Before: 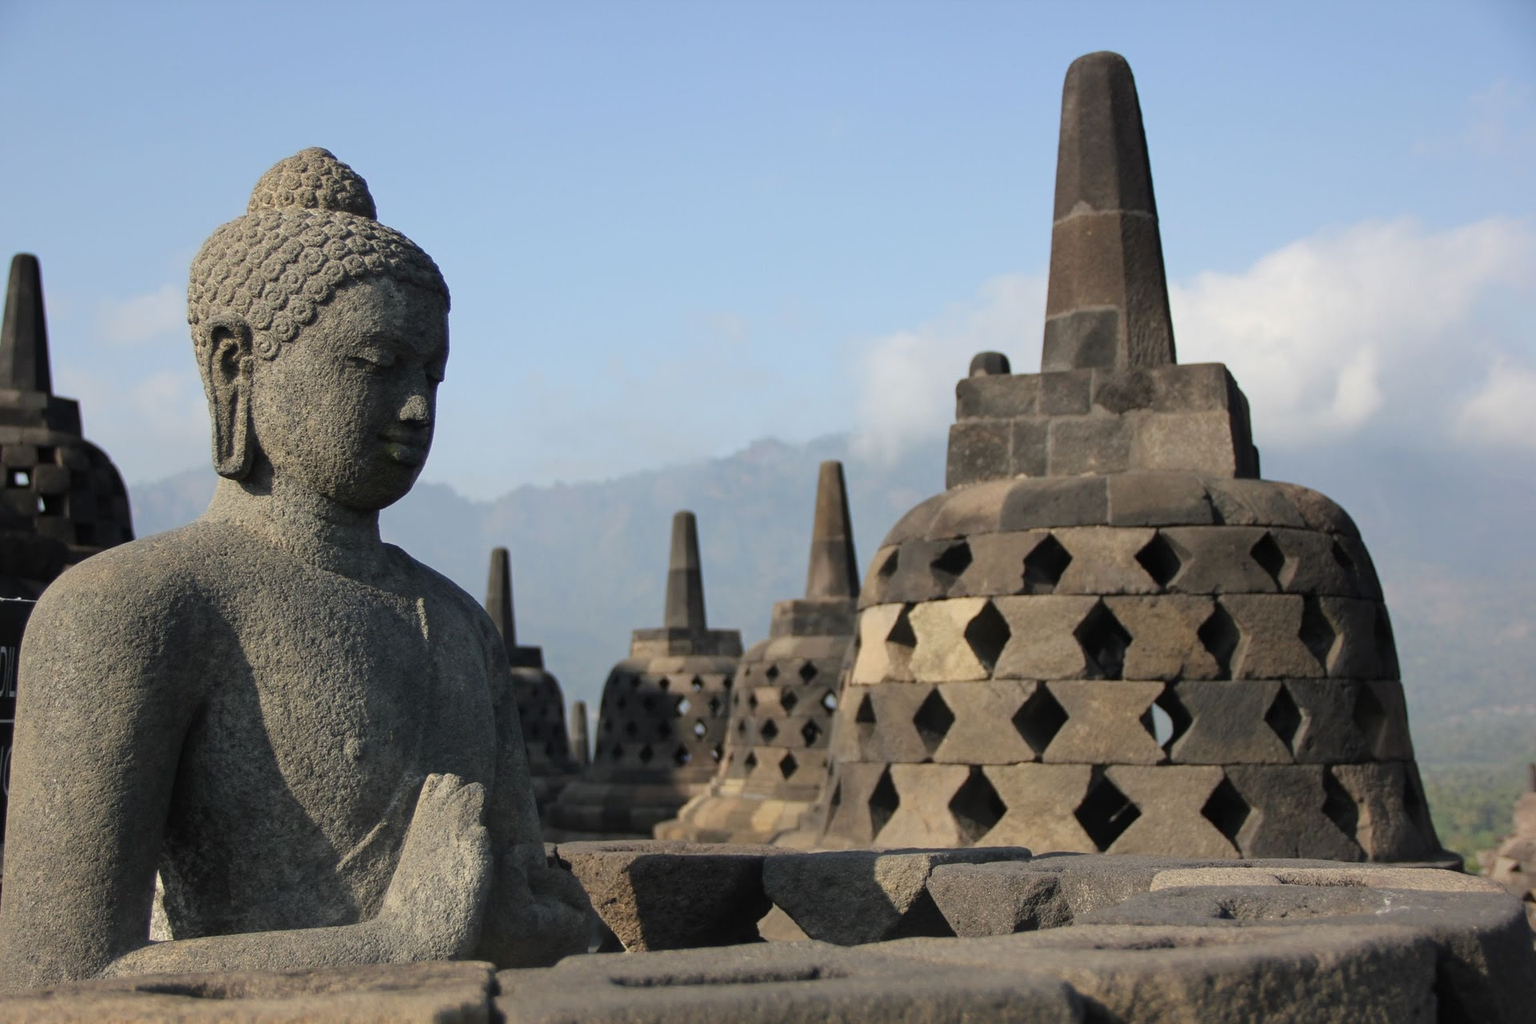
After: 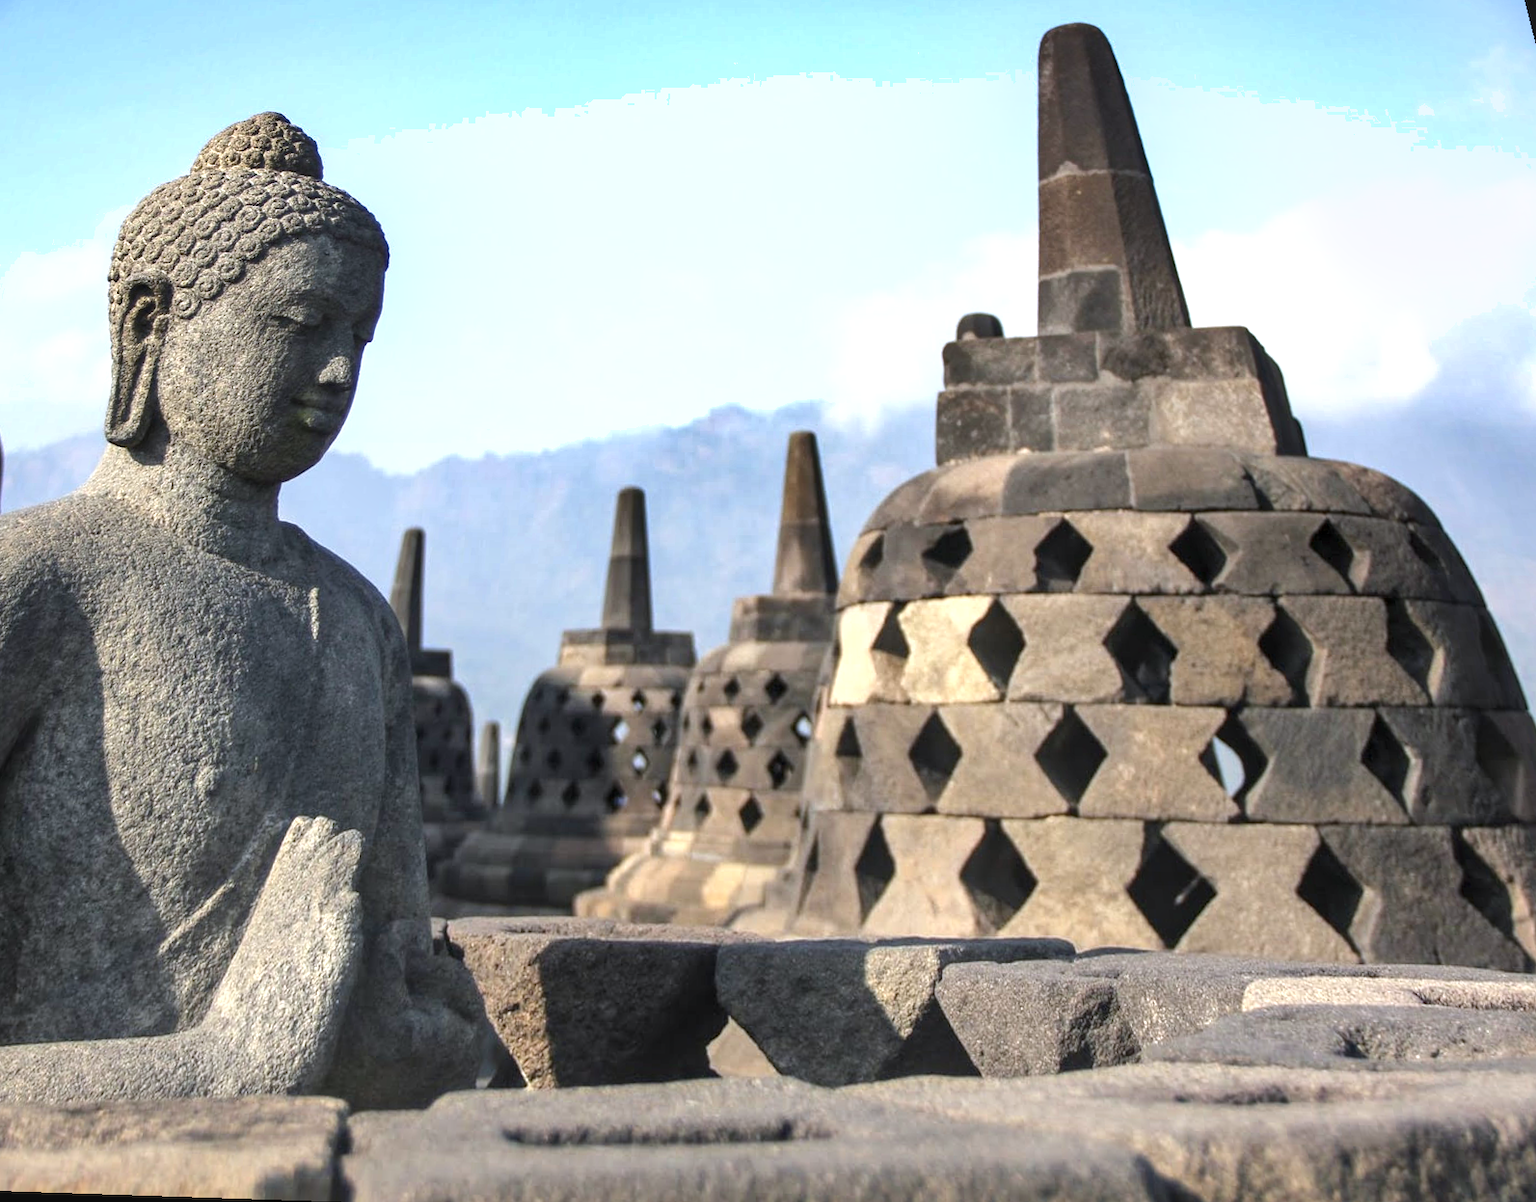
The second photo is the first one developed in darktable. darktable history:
rotate and perspective: rotation 0.72°, lens shift (vertical) -0.352, lens shift (horizontal) -0.051, crop left 0.152, crop right 0.859, crop top 0.019, crop bottom 0.964
shadows and highlights: soften with gaussian
white balance: red 0.984, blue 1.059
exposure: exposure 1 EV, compensate highlight preservation false
local contrast: on, module defaults
